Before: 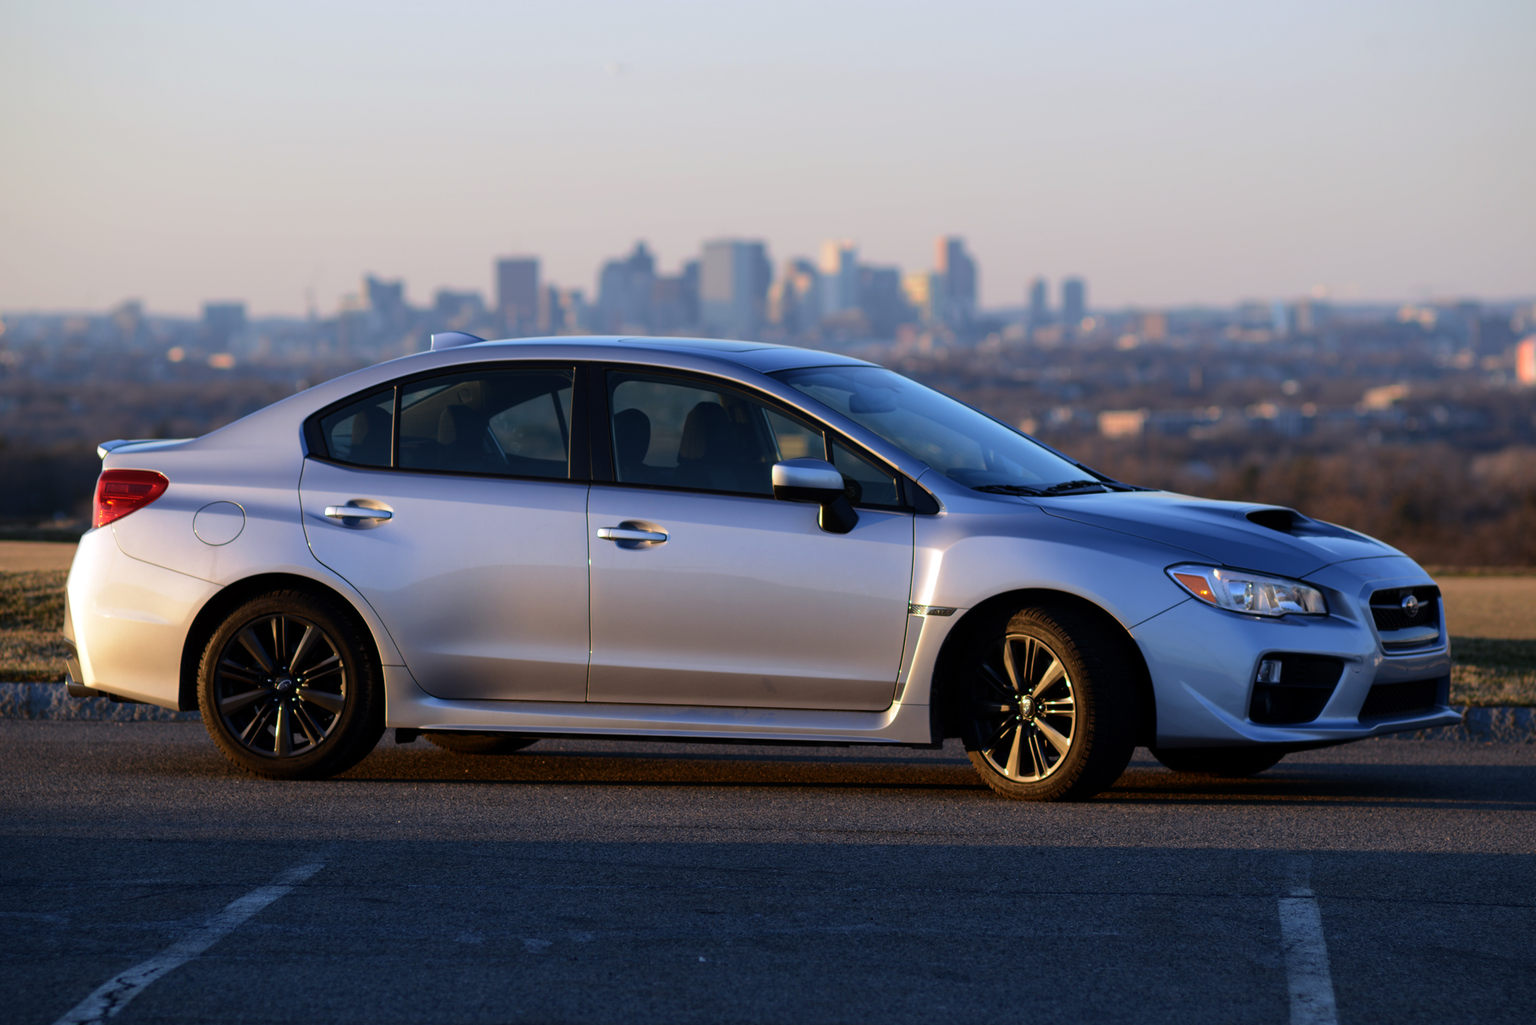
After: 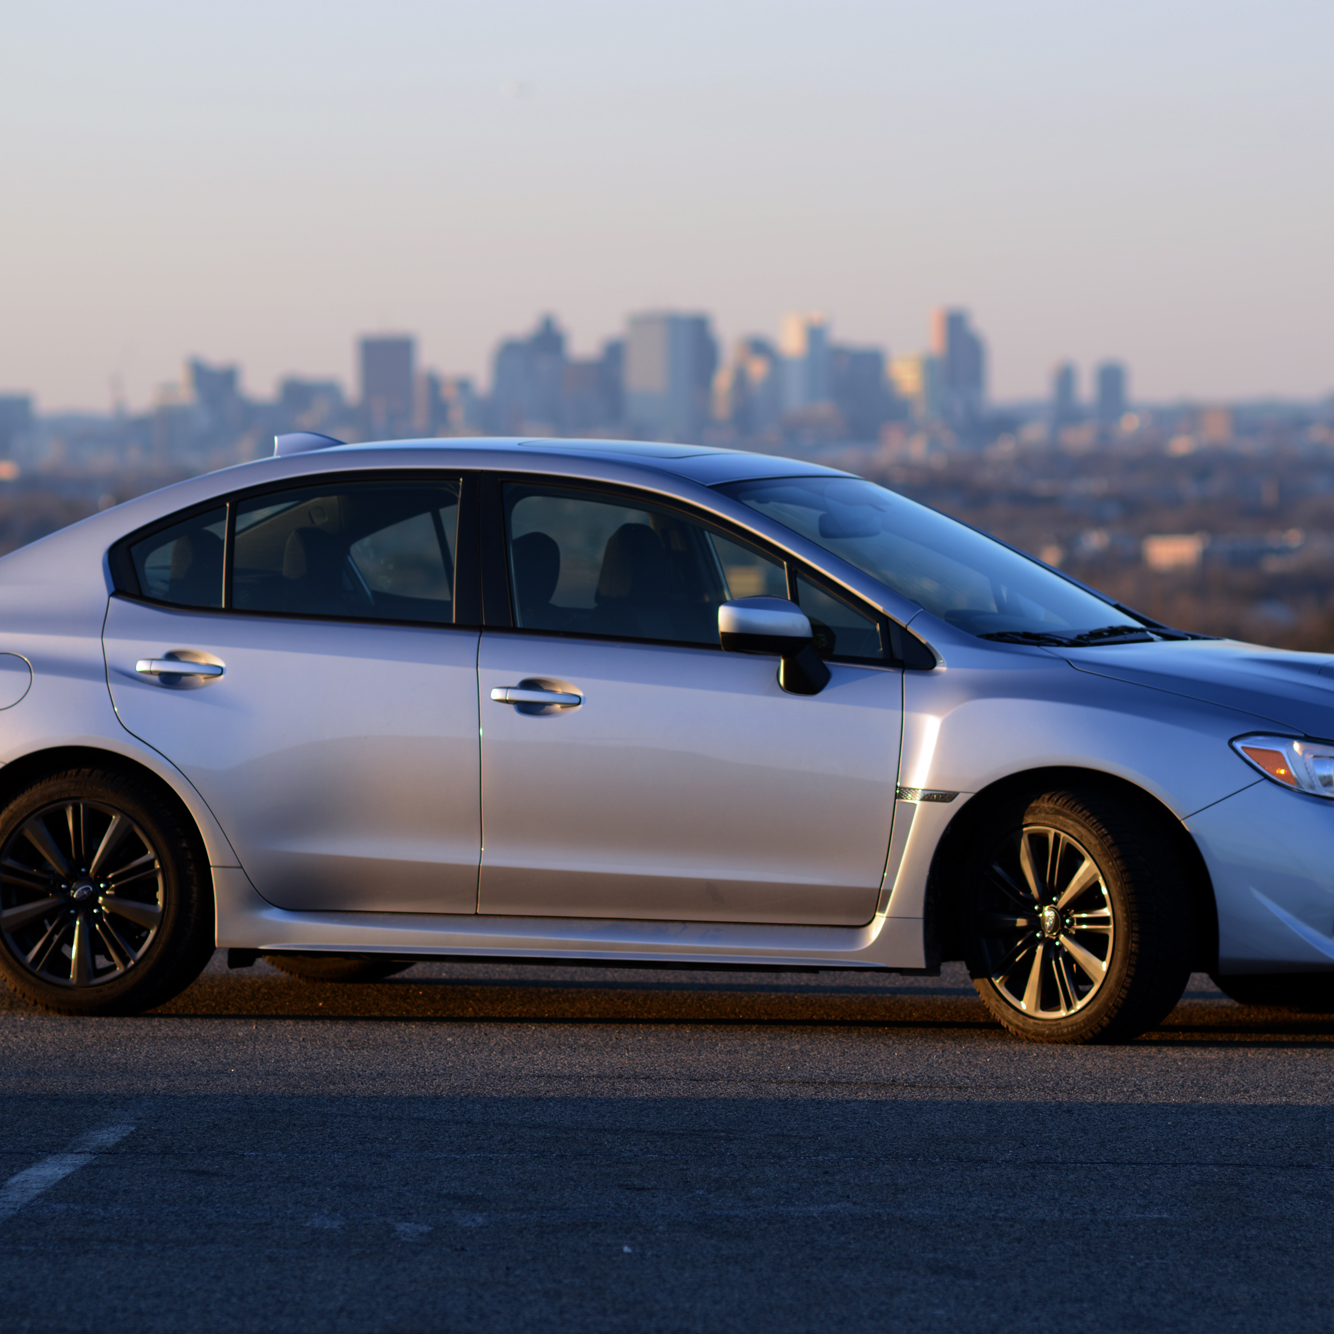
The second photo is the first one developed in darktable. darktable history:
crop and rotate: left 14.367%, right 18.924%
